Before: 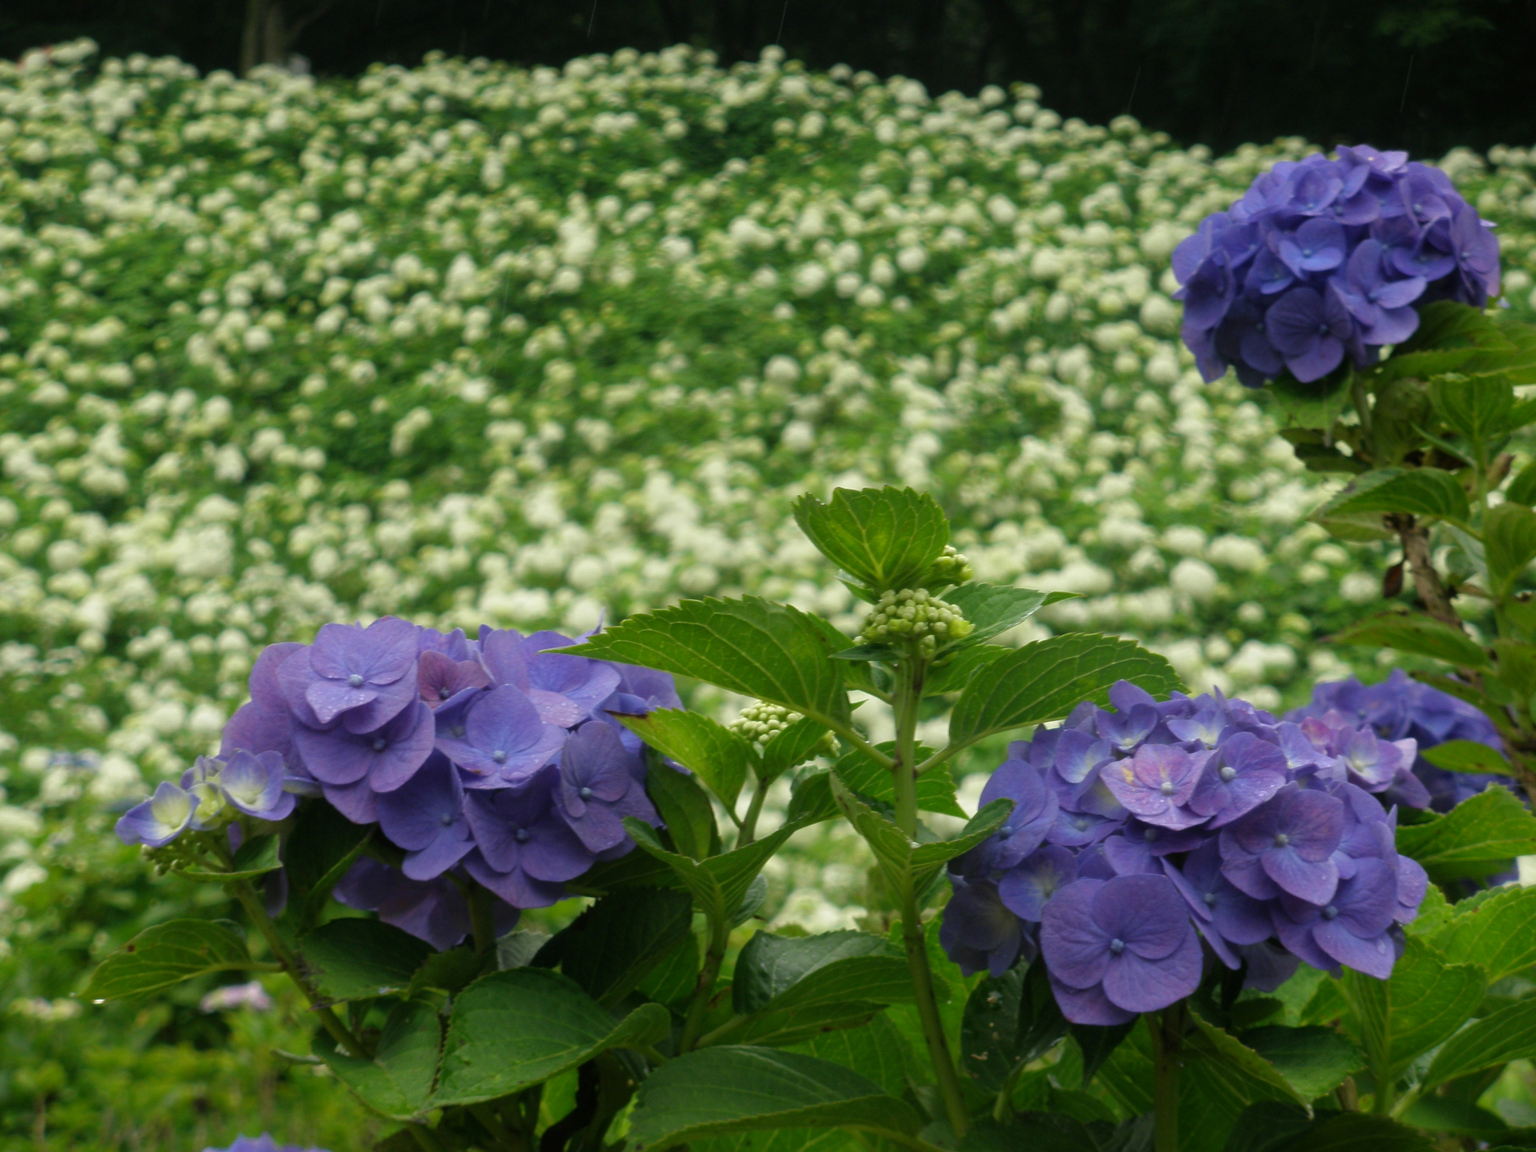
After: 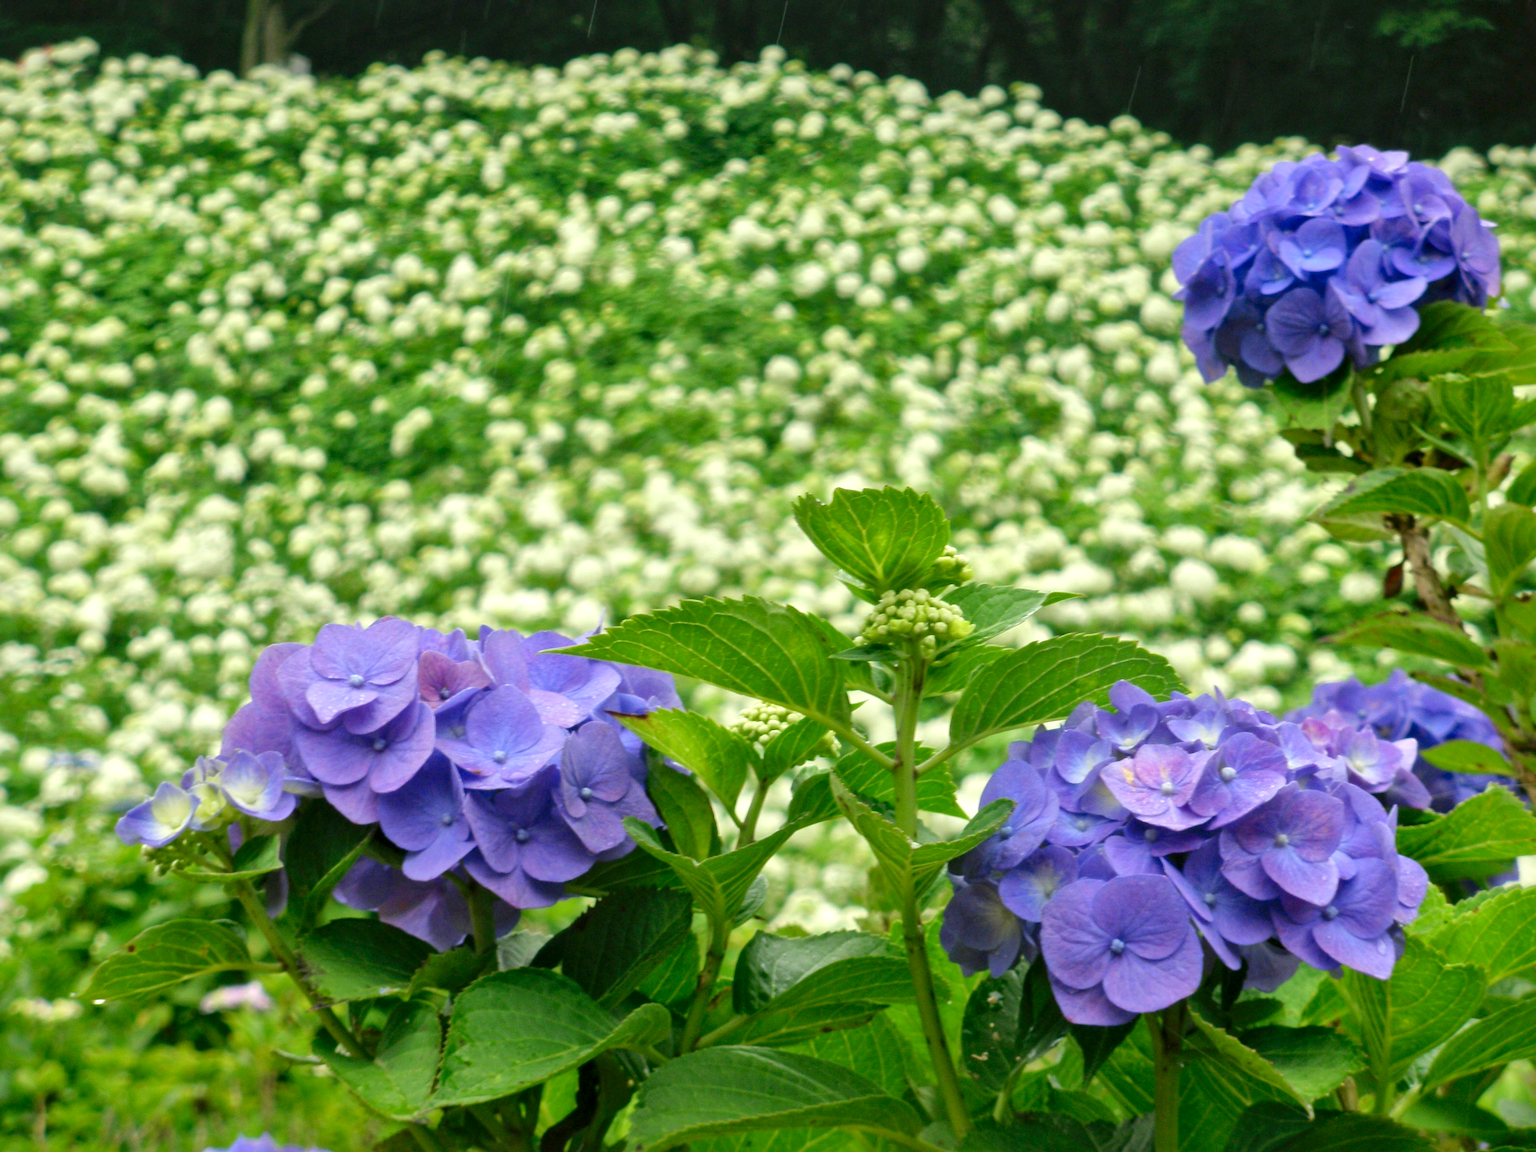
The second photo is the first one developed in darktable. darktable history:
color correction: highlights a* -0.259, highlights b* -0.09
levels: levels [0, 0.397, 0.955]
local contrast: mode bilateral grid, contrast 26, coarseness 59, detail 151%, midtone range 0.2
